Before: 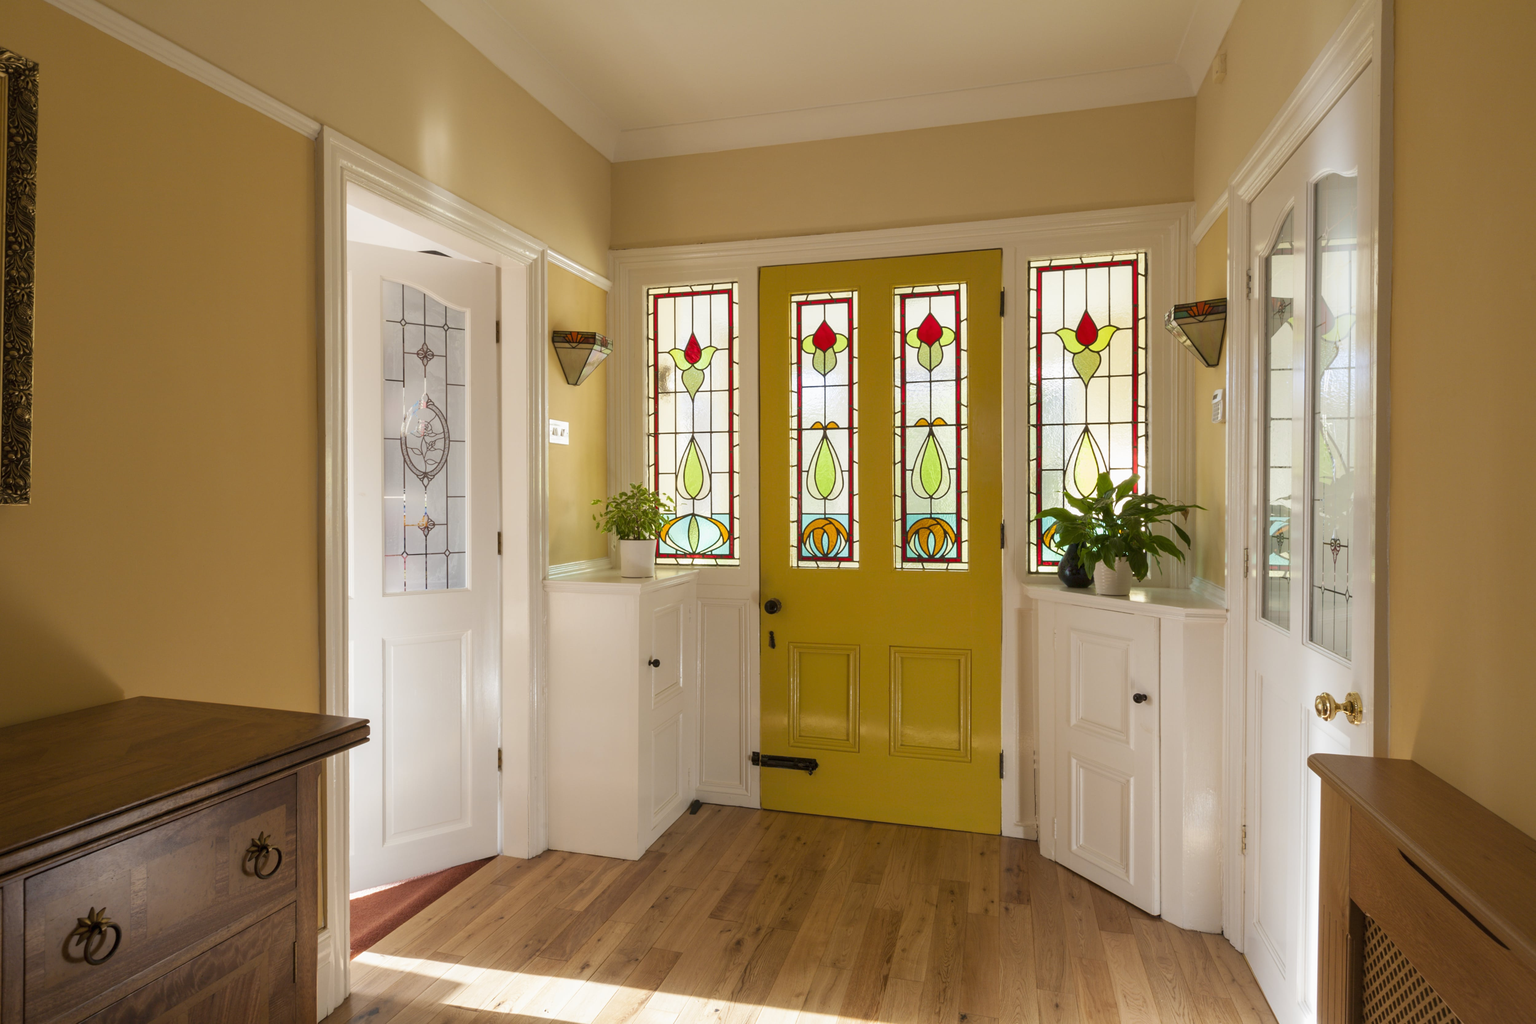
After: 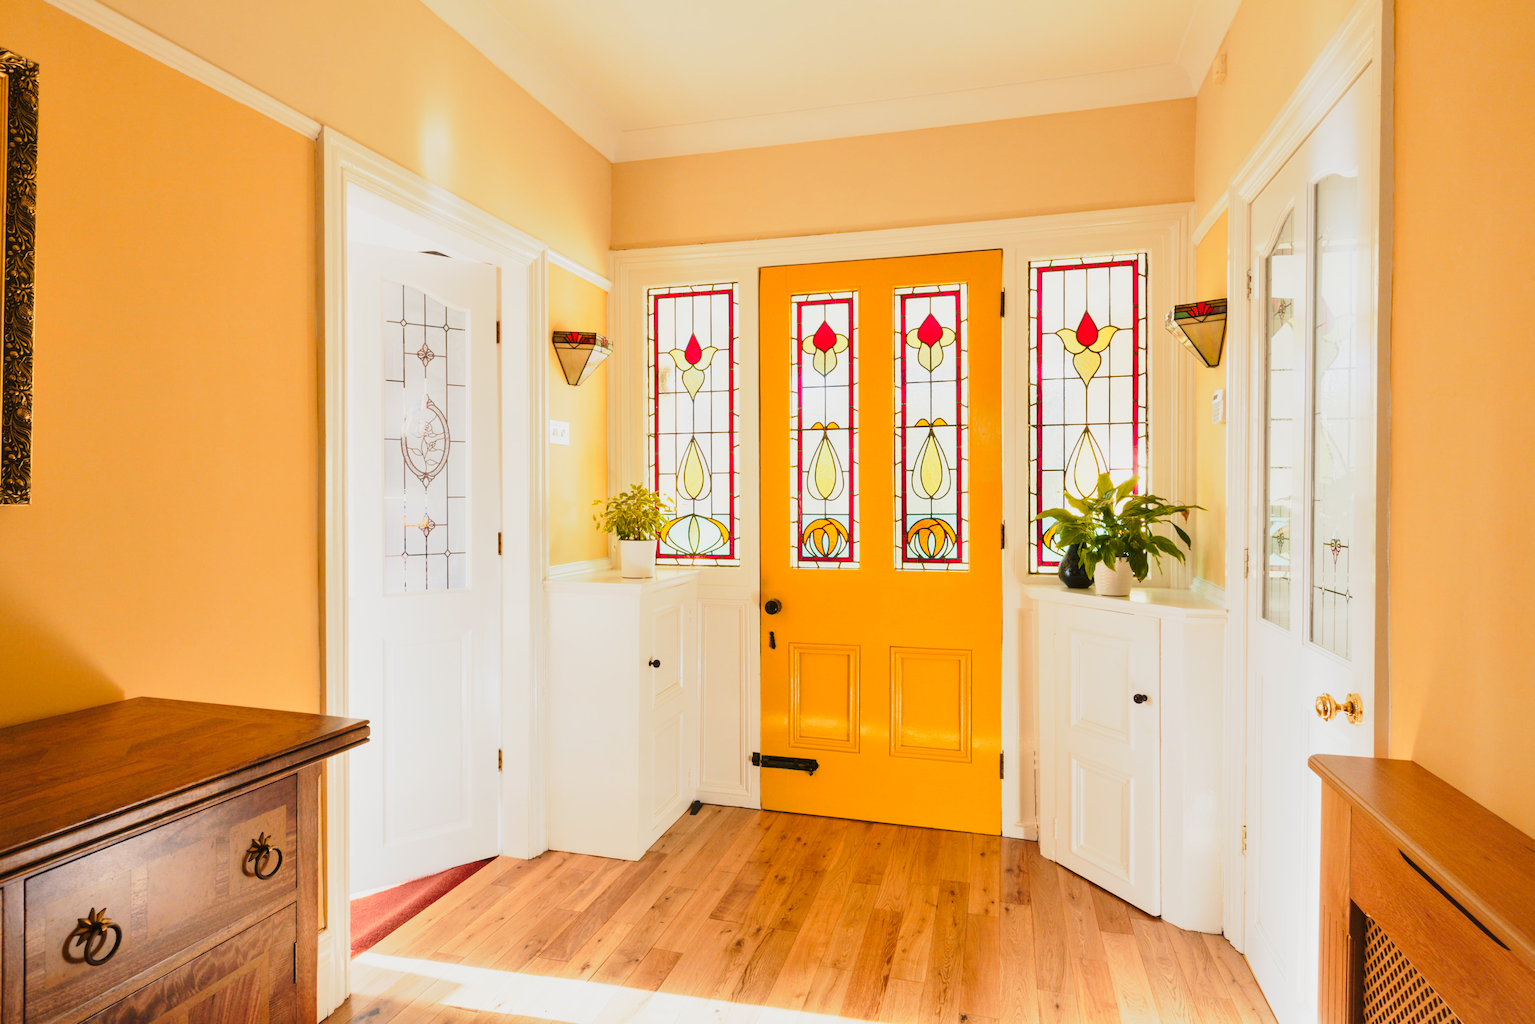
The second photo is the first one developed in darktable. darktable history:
exposure: black level correction 0, exposure 0.691 EV, compensate highlight preservation false
color zones: curves: ch1 [(0.24, 0.629) (0.75, 0.5)]; ch2 [(0.255, 0.454) (0.745, 0.491)]
tone curve: curves: ch0 [(0, 0.018) (0.036, 0.038) (0.15, 0.131) (0.27, 0.247) (0.545, 0.561) (0.761, 0.761) (1, 0.919)]; ch1 [(0, 0) (0.179, 0.173) (0.322, 0.32) (0.429, 0.431) (0.502, 0.5) (0.519, 0.522) (0.562, 0.588) (0.625, 0.67) (0.711, 0.745) (1, 1)]; ch2 [(0, 0) (0.29, 0.295) (0.404, 0.436) (0.497, 0.499) (0.521, 0.523) (0.561, 0.605) (0.657, 0.655) (0.712, 0.764) (1, 1)], color space Lab, linked channels, preserve colors none
shadows and highlights: radius 125.19, shadows 30.36, highlights -31.03, low approximation 0.01, soften with gaussian
base curve: curves: ch0 [(0, 0) (0.028, 0.03) (0.121, 0.232) (0.46, 0.748) (0.859, 0.968) (1, 1)], preserve colors none
